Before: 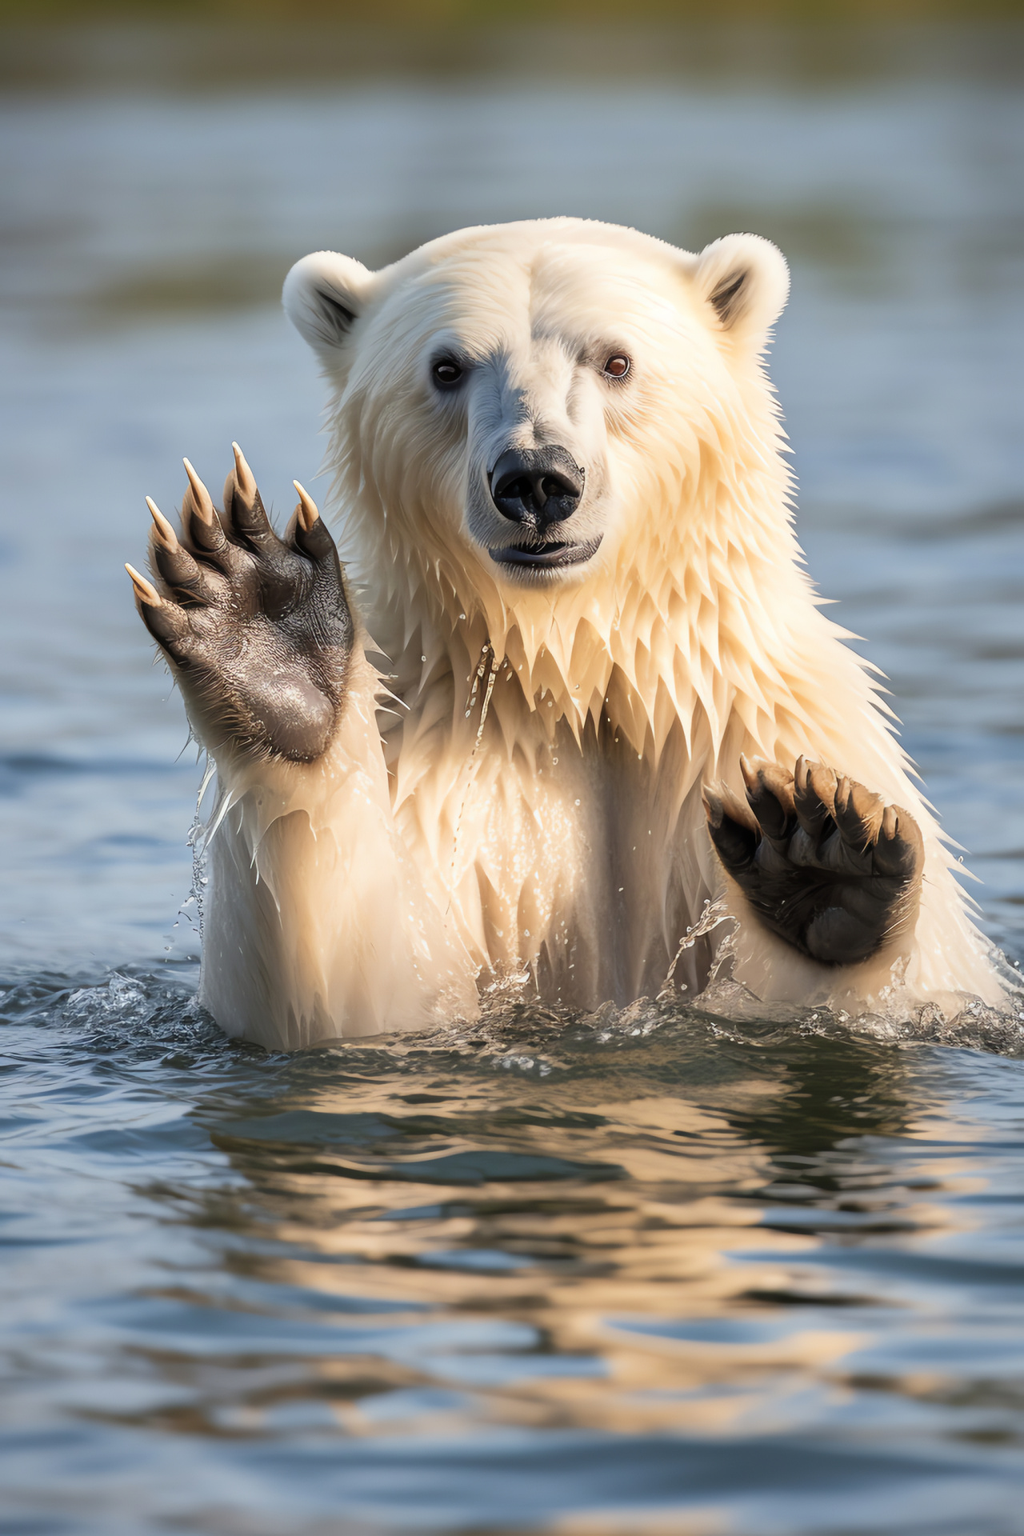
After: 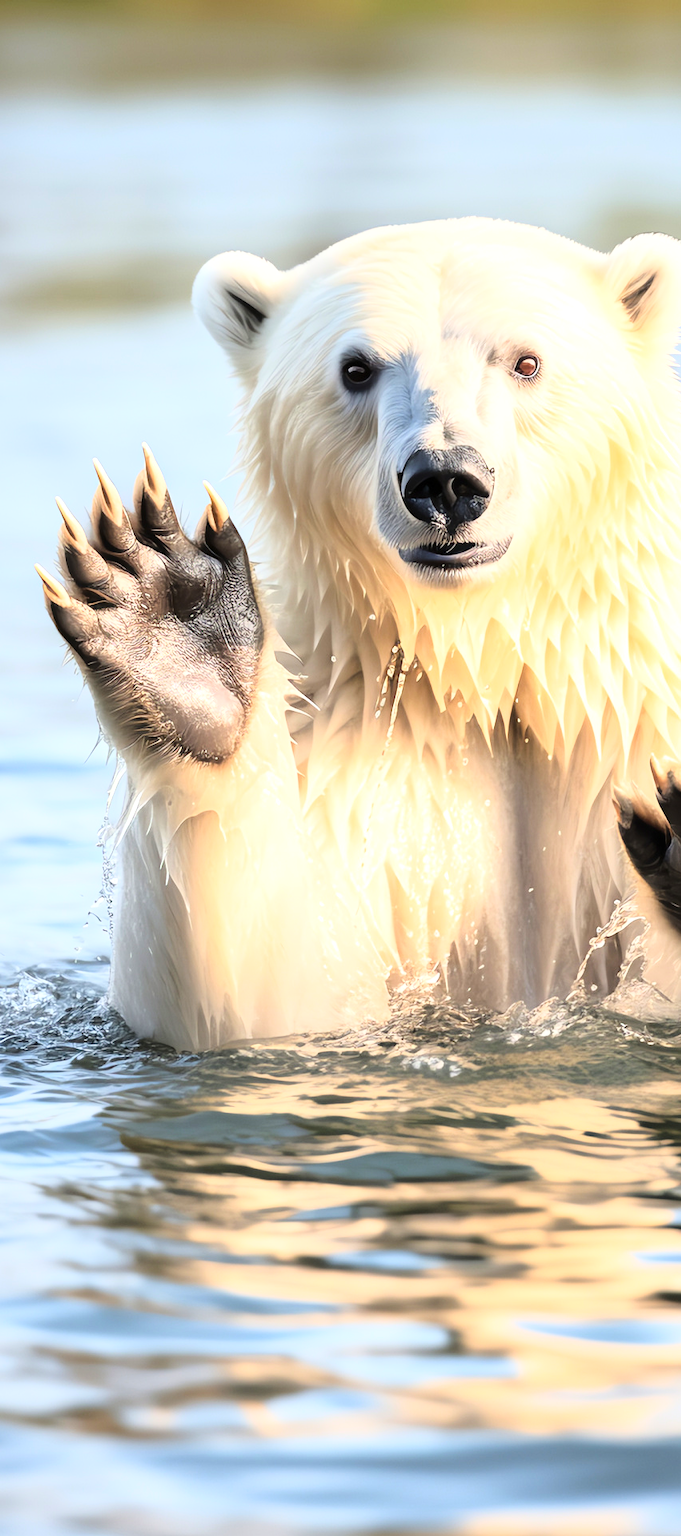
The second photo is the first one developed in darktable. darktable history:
exposure: exposure 0.601 EV, compensate exposure bias true, compensate highlight preservation false
crop and rotate: left 8.899%, right 24.579%
base curve: curves: ch0 [(0, 0) (0.028, 0.03) (0.121, 0.232) (0.46, 0.748) (0.859, 0.968) (1, 1)]
tone equalizer: on, module defaults
